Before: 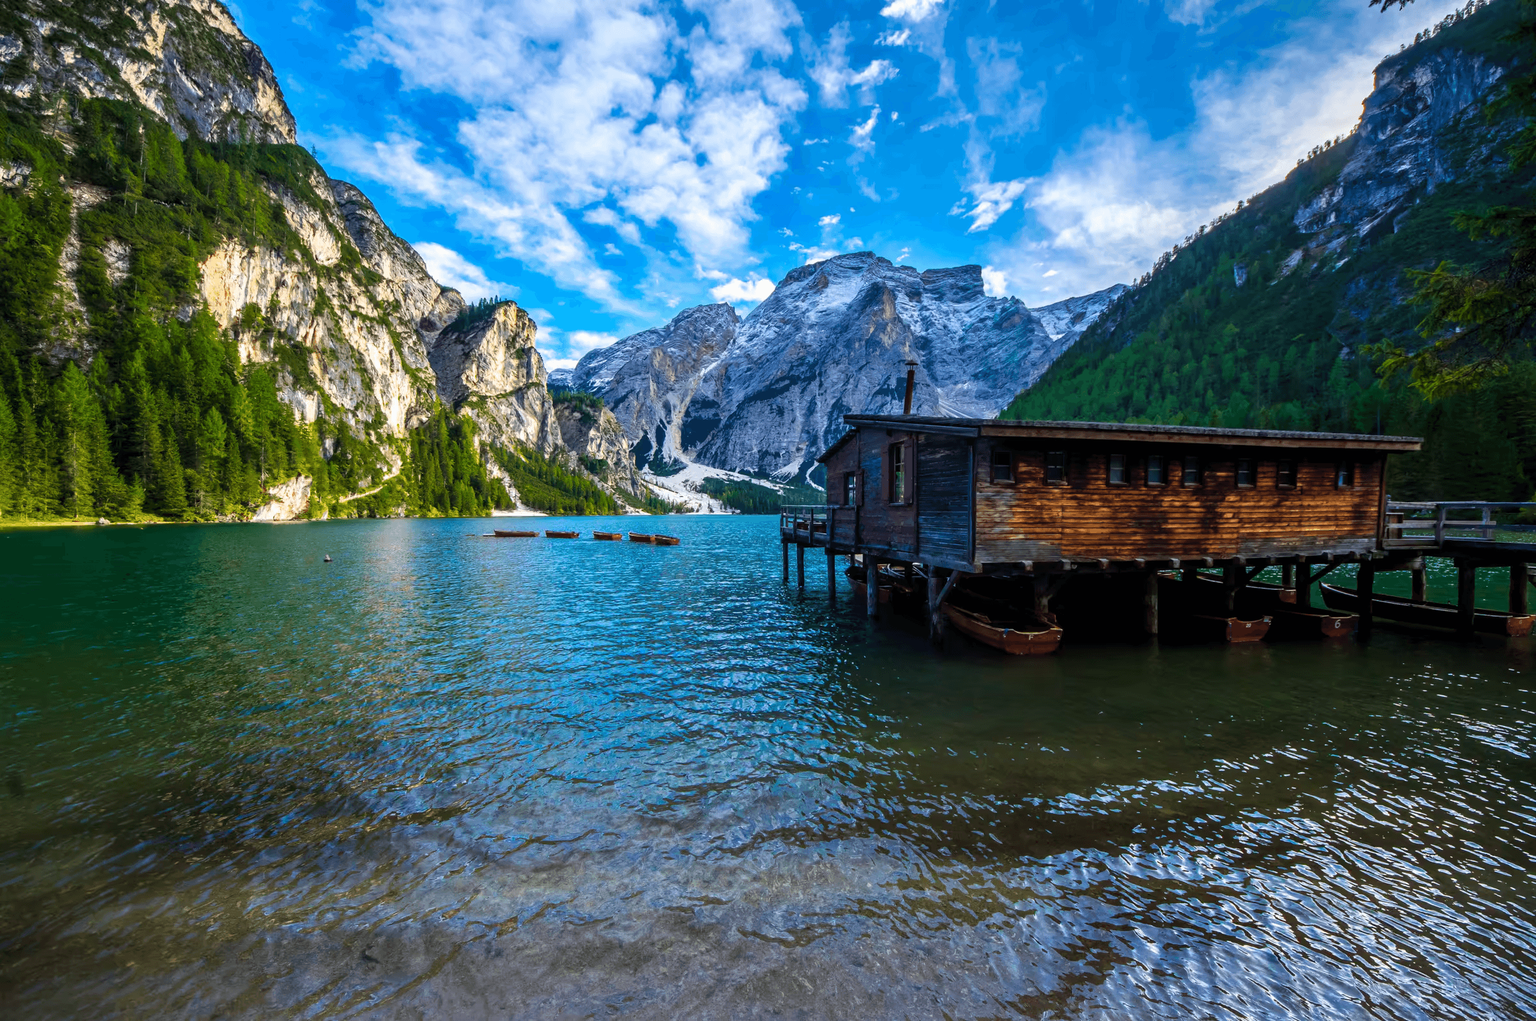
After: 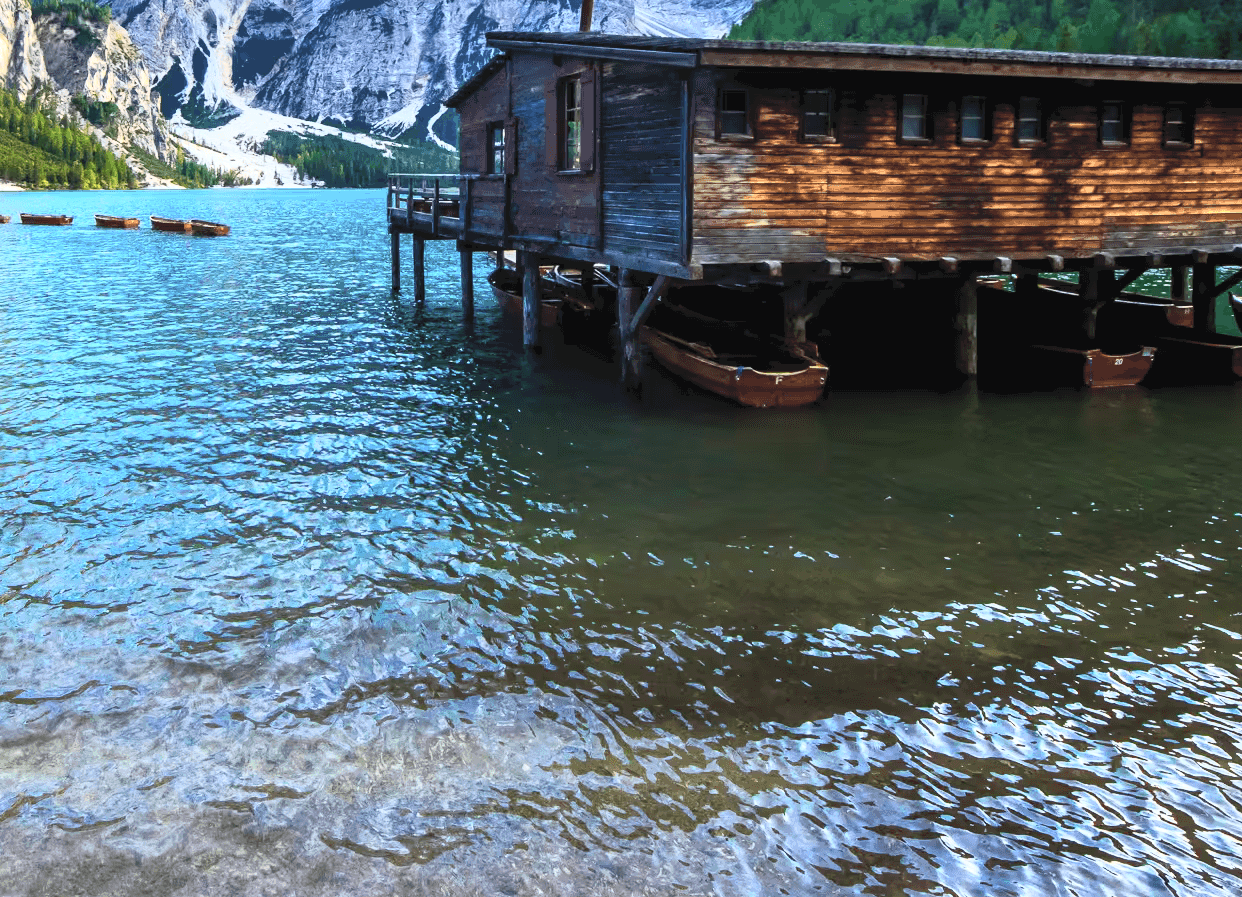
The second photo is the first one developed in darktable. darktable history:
crop: left 34.695%, top 38.627%, right 13.516%, bottom 5.139%
contrast brightness saturation: contrast 0.395, brightness 0.542
